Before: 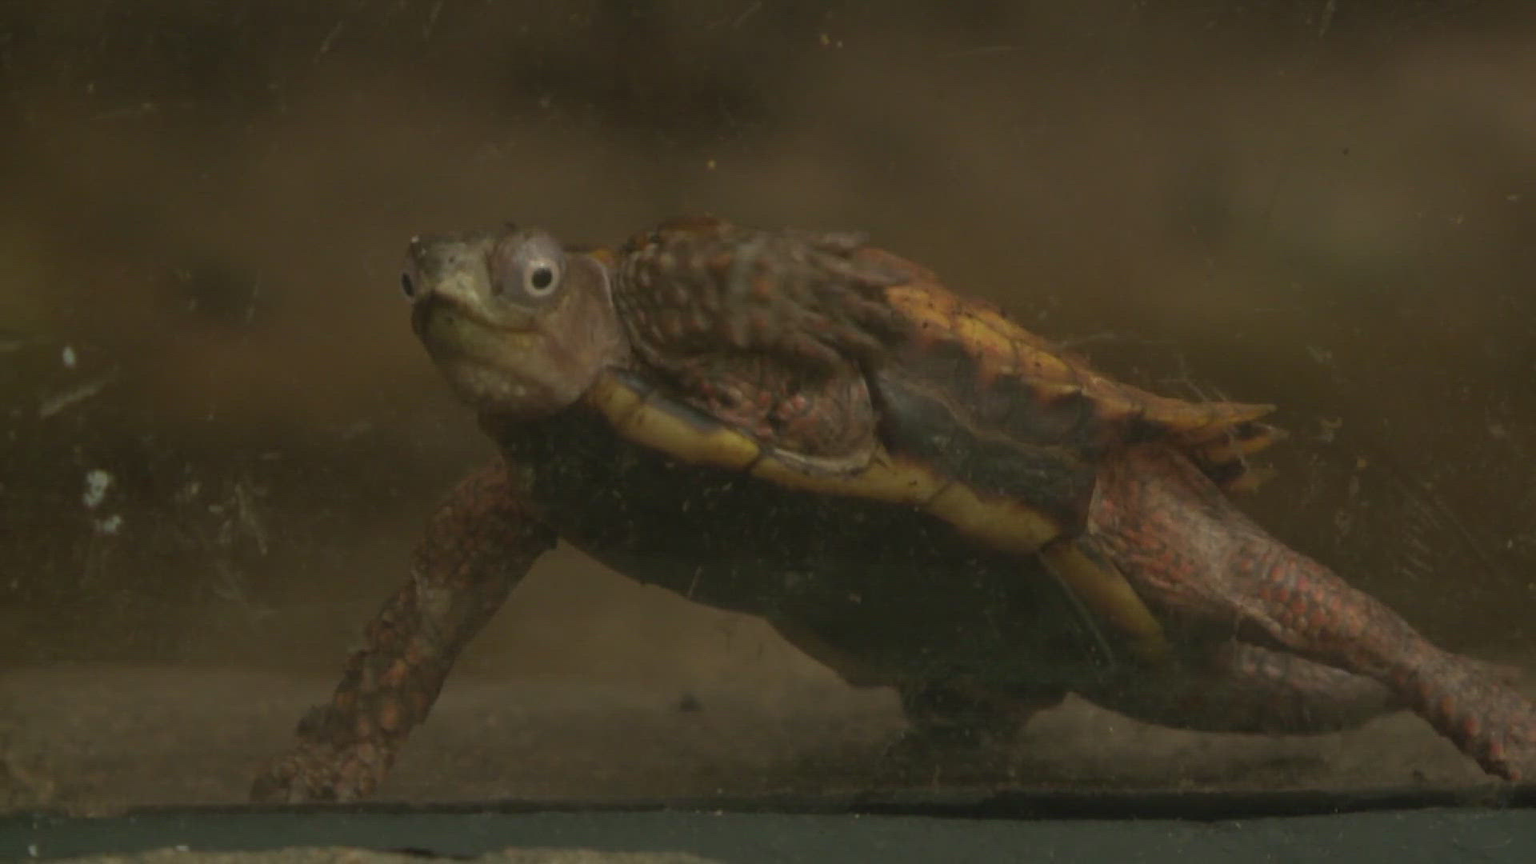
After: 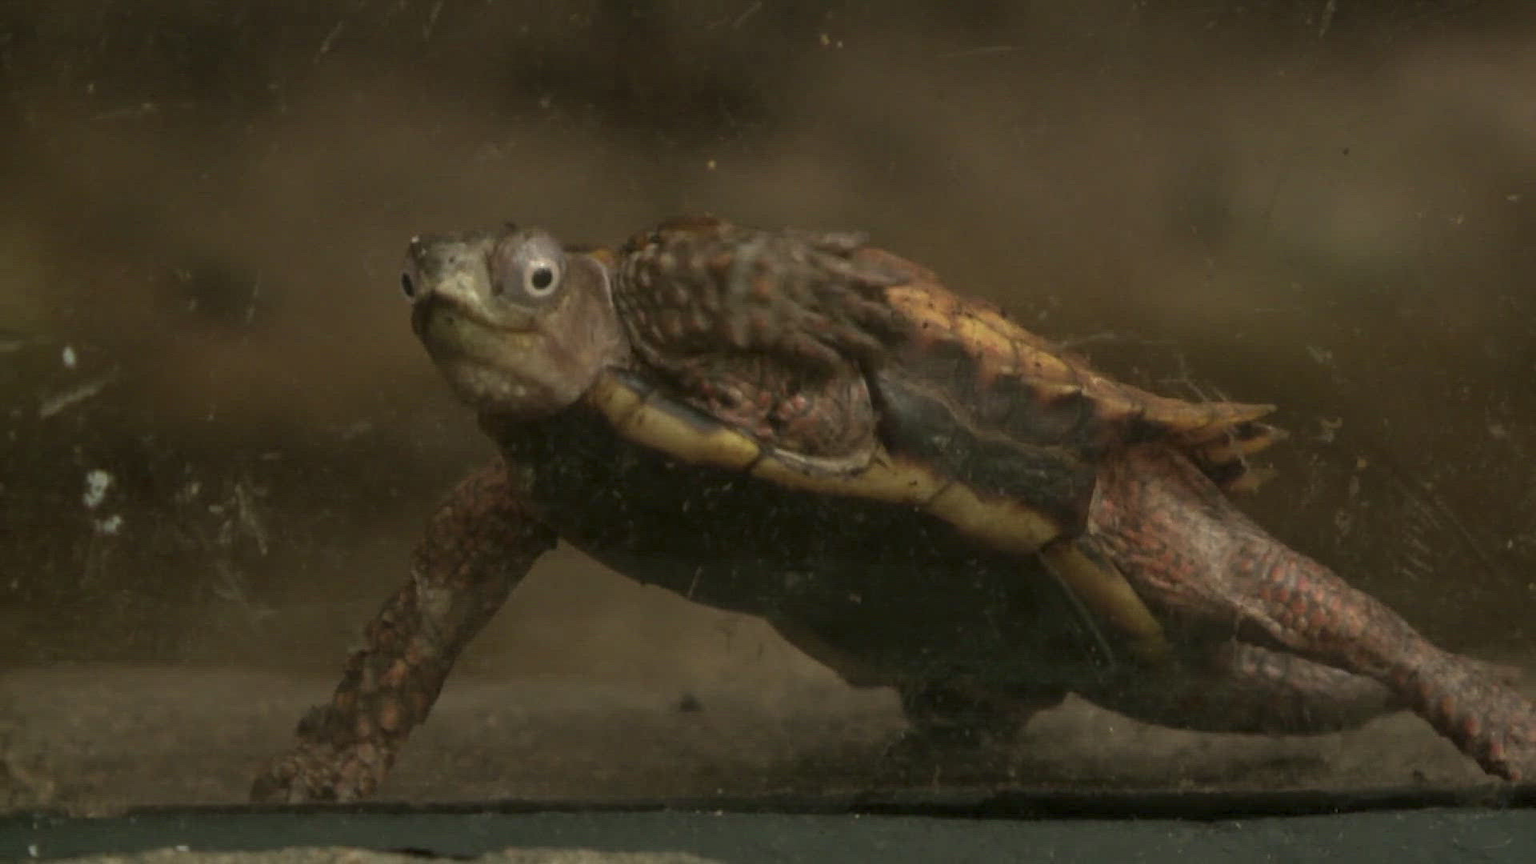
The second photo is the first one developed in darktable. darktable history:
local contrast: detail 154%
fill light: on, module defaults
